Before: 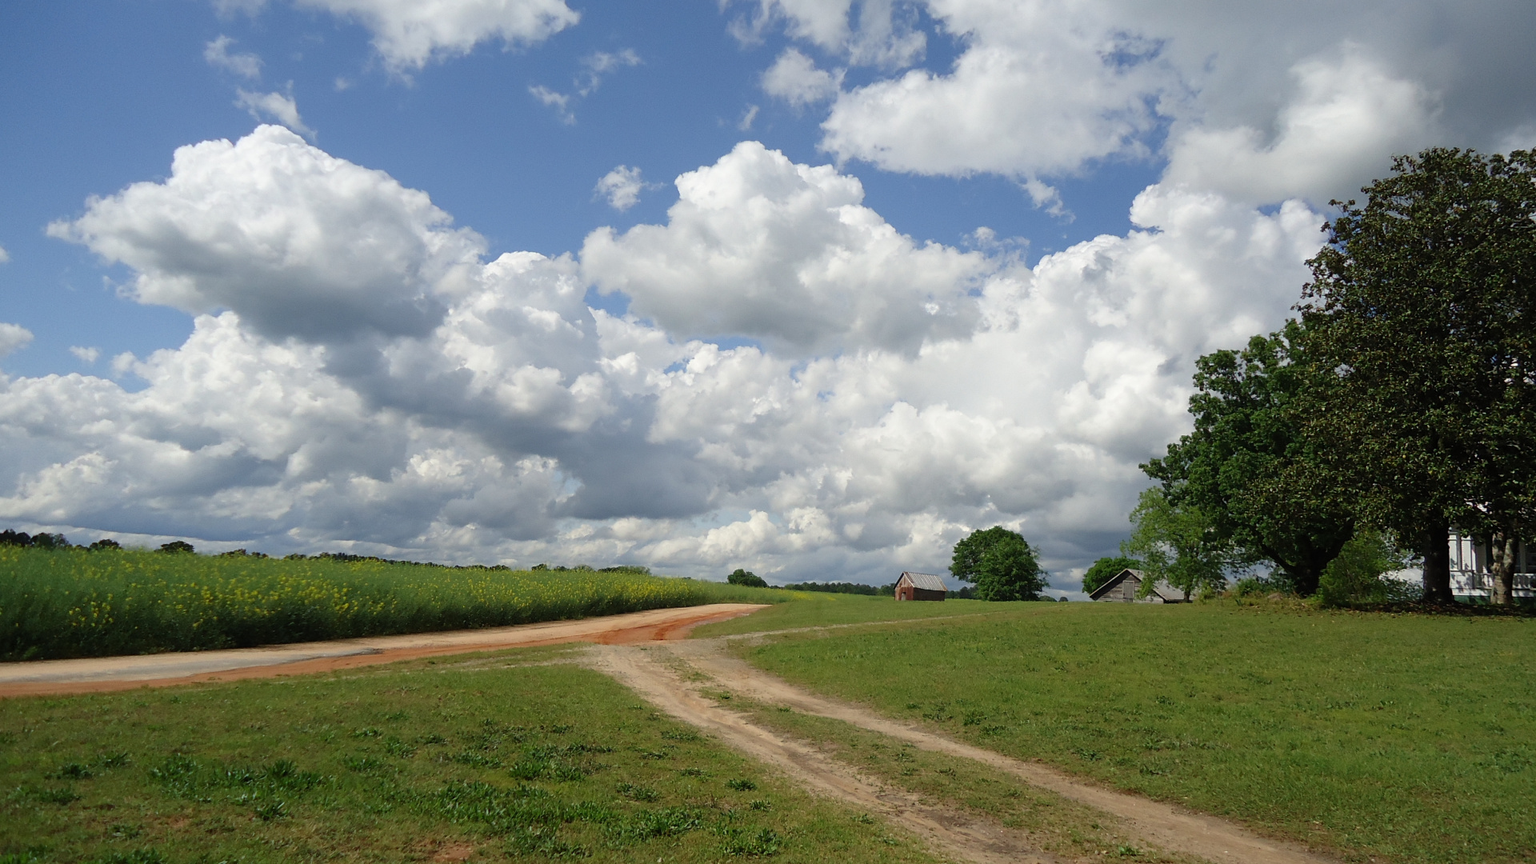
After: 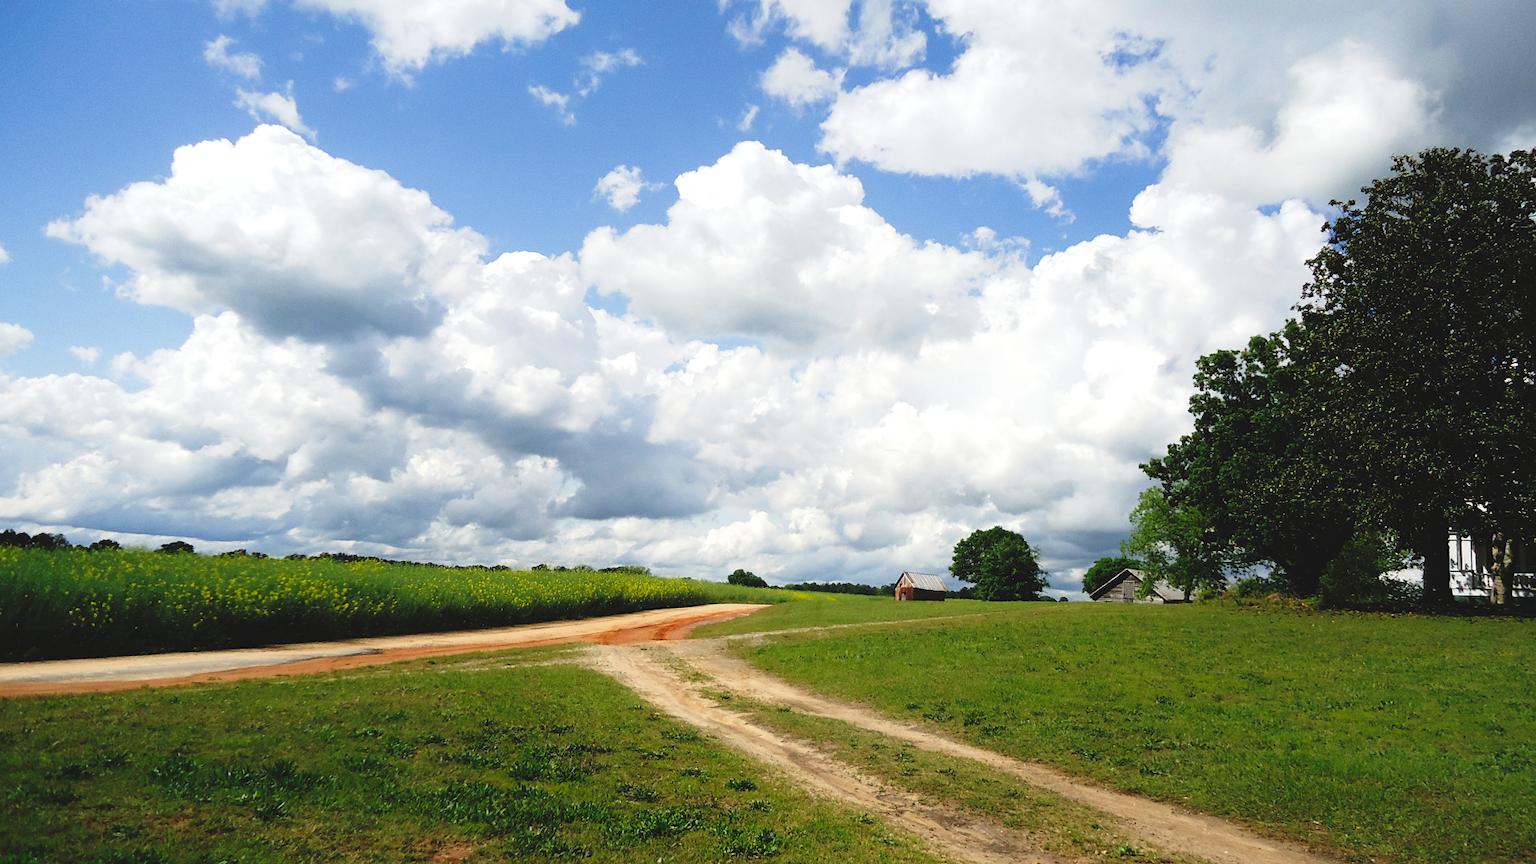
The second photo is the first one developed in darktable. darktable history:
tone curve: curves: ch0 [(0, 0.072) (0.249, 0.176) (0.518, 0.489) (0.832, 0.854) (1, 0.948)], preserve colors none
tone equalizer: -8 EV -0.746 EV, -7 EV -0.718 EV, -6 EV -0.619 EV, -5 EV -0.395 EV, -3 EV 0.388 EV, -2 EV 0.6 EV, -1 EV 0.685 EV, +0 EV 0.745 EV
